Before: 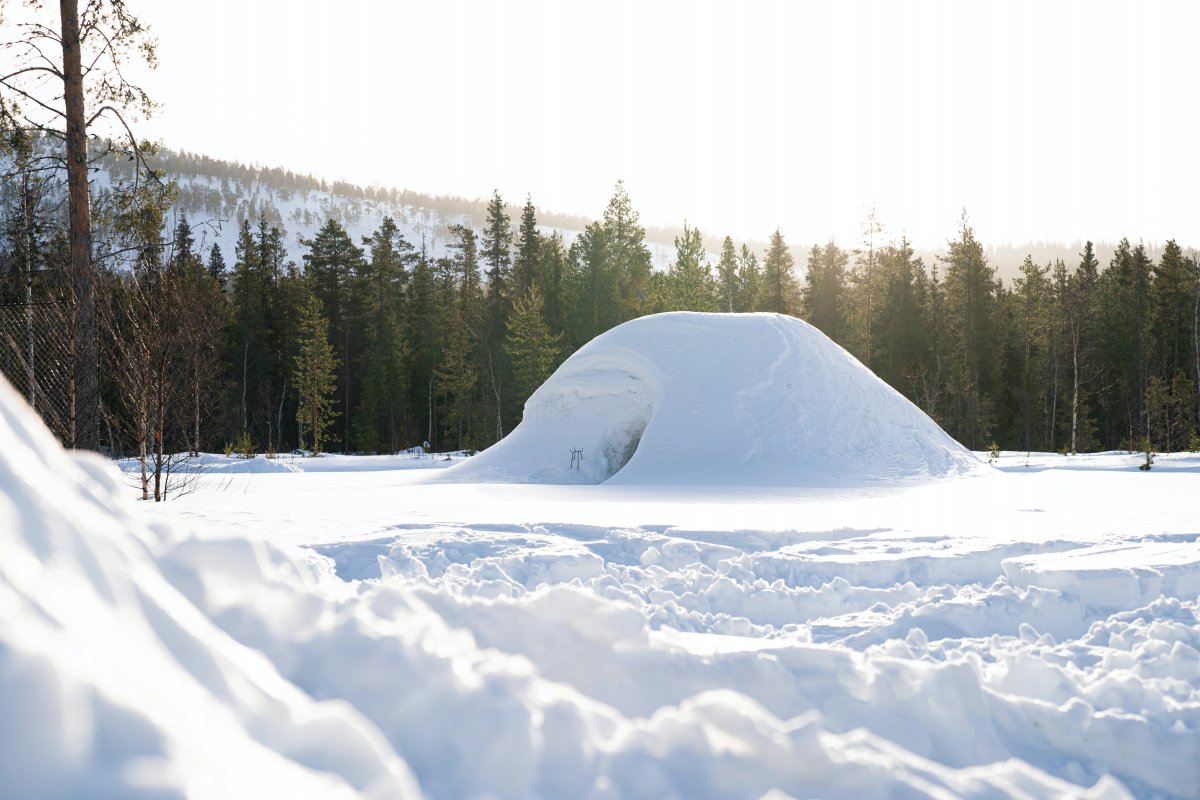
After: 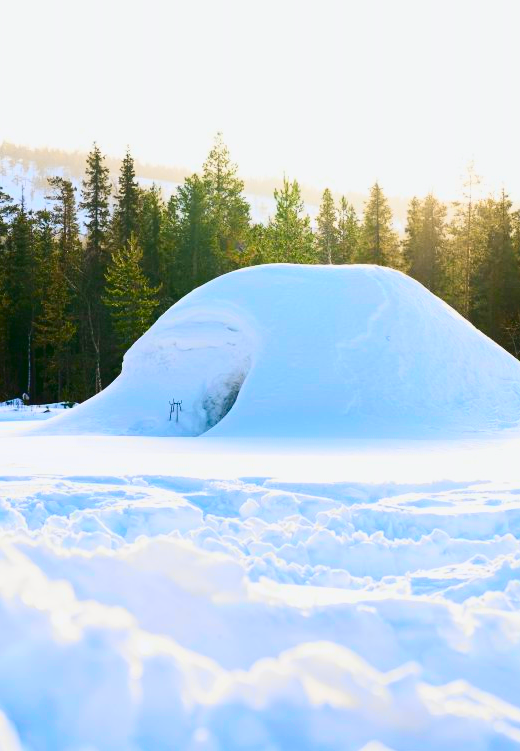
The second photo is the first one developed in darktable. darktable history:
crop: left 33.452%, top 6.025%, right 23.155%
color balance rgb: global vibrance 42.74%
tone curve: curves: ch0 [(0, 0.011) (0.139, 0.106) (0.295, 0.271) (0.499, 0.523) (0.739, 0.782) (0.857, 0.879) (1, 0.967)]; ch1 [(0, 0) (0.272, 0.249) (0.388, 0.385) (0.469, 0.456) (0.495, 0.497) (0.524, 0.518) (0.602, 0.623) (0.725, 0.779) (1, 1)]; ch2 [(0, 0) (0.125, 0.089) (0.353, 0.329) (0.443, 0.408) (0.502, 0.499) (0.548, 0.549) (0.608, 0.635) (1, 1)], color space Lab, independent channels, preserve colors none
contrast brightness saturation: contrast 0.18, saturation 0.3
